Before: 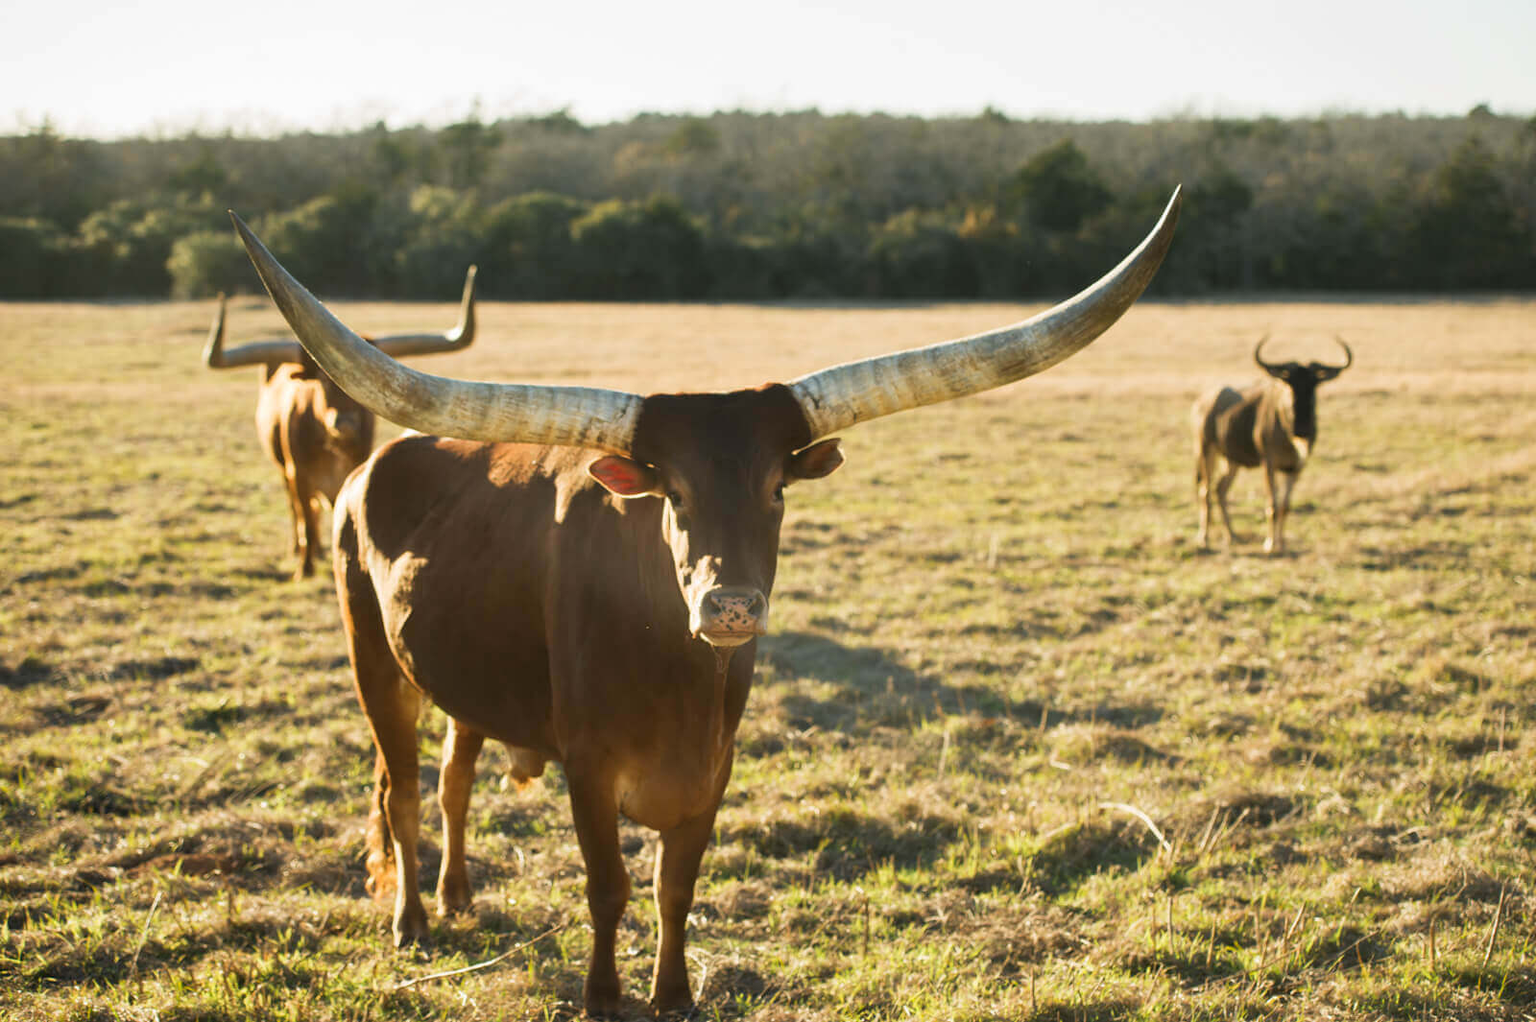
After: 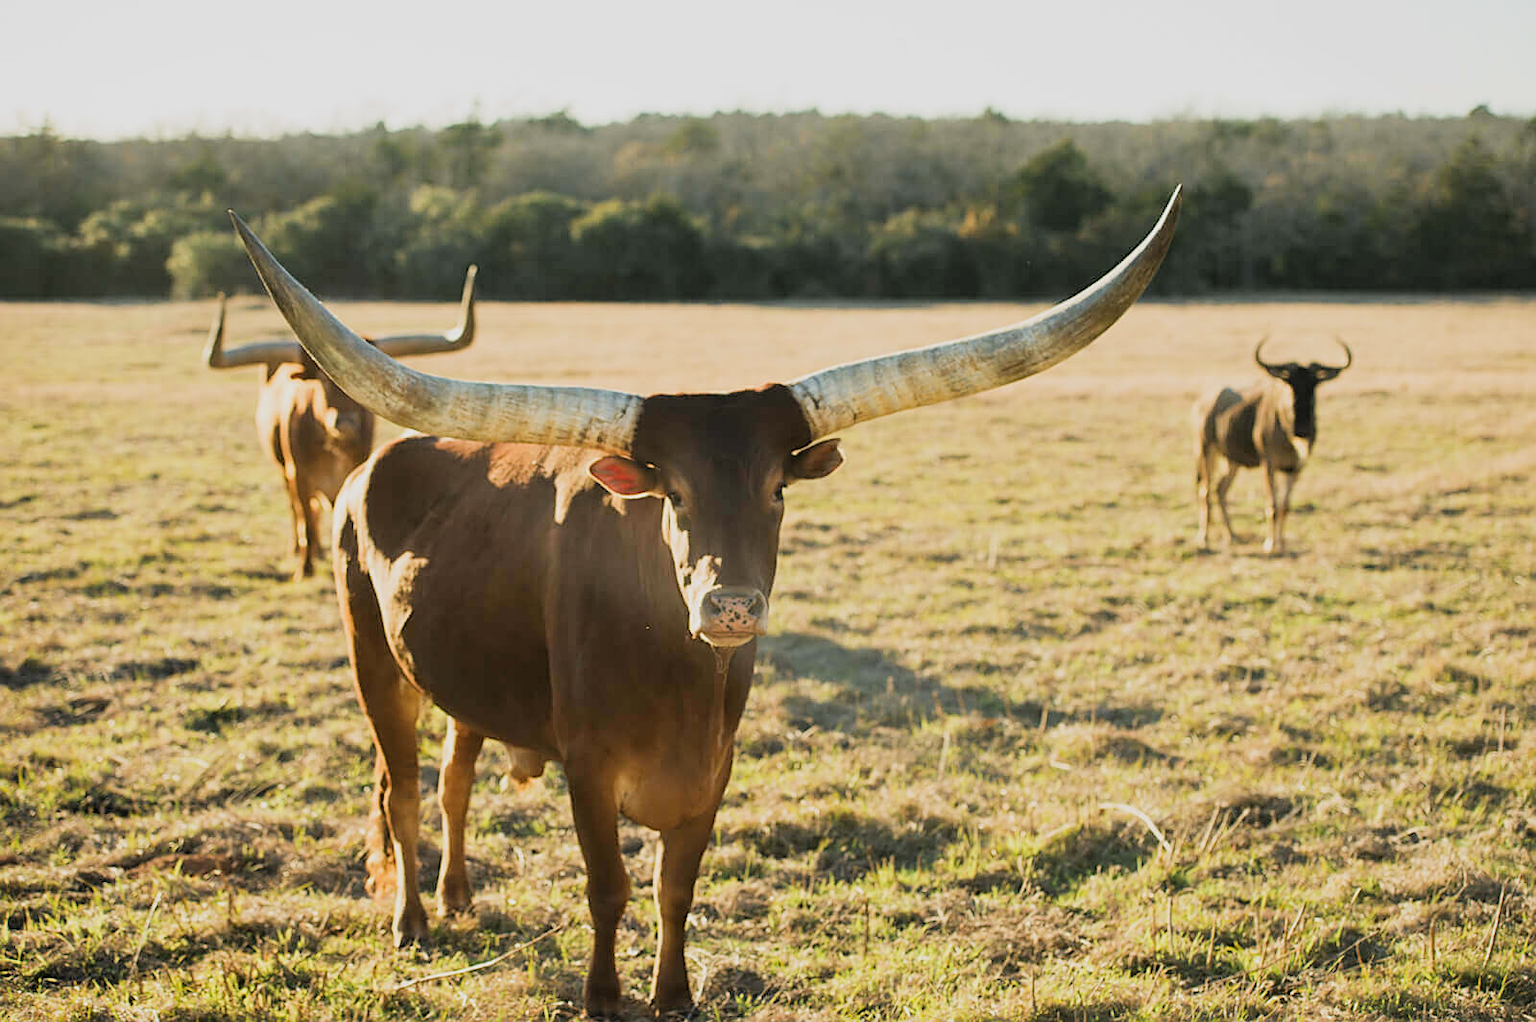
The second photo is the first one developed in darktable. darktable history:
filmic rgb: black relative exposure -7.65 EV, white relative exposure 4.56 EV, hardness 3.61
sharpen: on, module defaults
exposure: exposure 0.426 EV, compensate highlight preservation false
